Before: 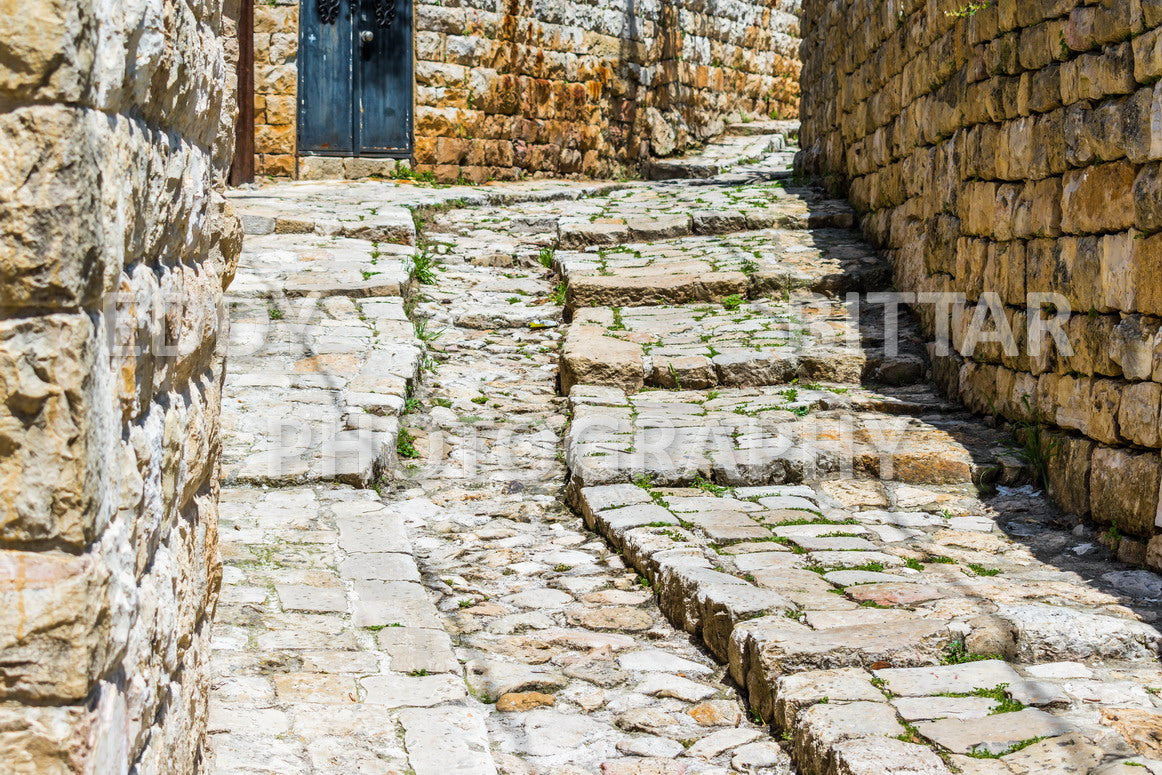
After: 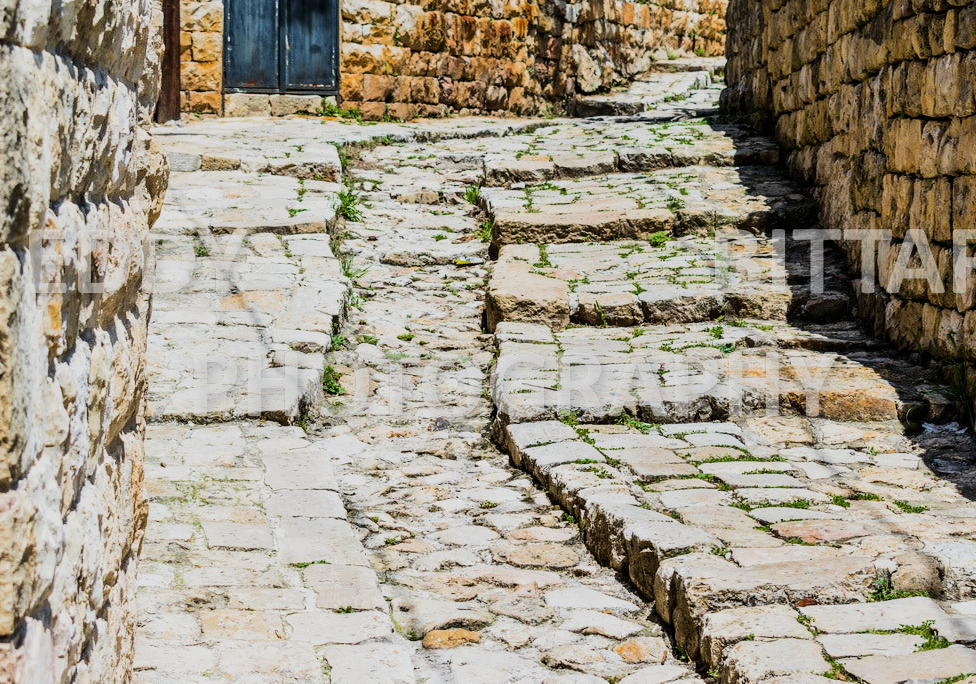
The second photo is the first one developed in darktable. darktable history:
crop: left 6.446%, top 8.188%, right 9.538%, bottom 3.548%
filmic rgb: black relative exposure -7.5 EV, white relative exposure 5 EV, hardness 3.31, contrast 1.3, contrast in shadows safe
